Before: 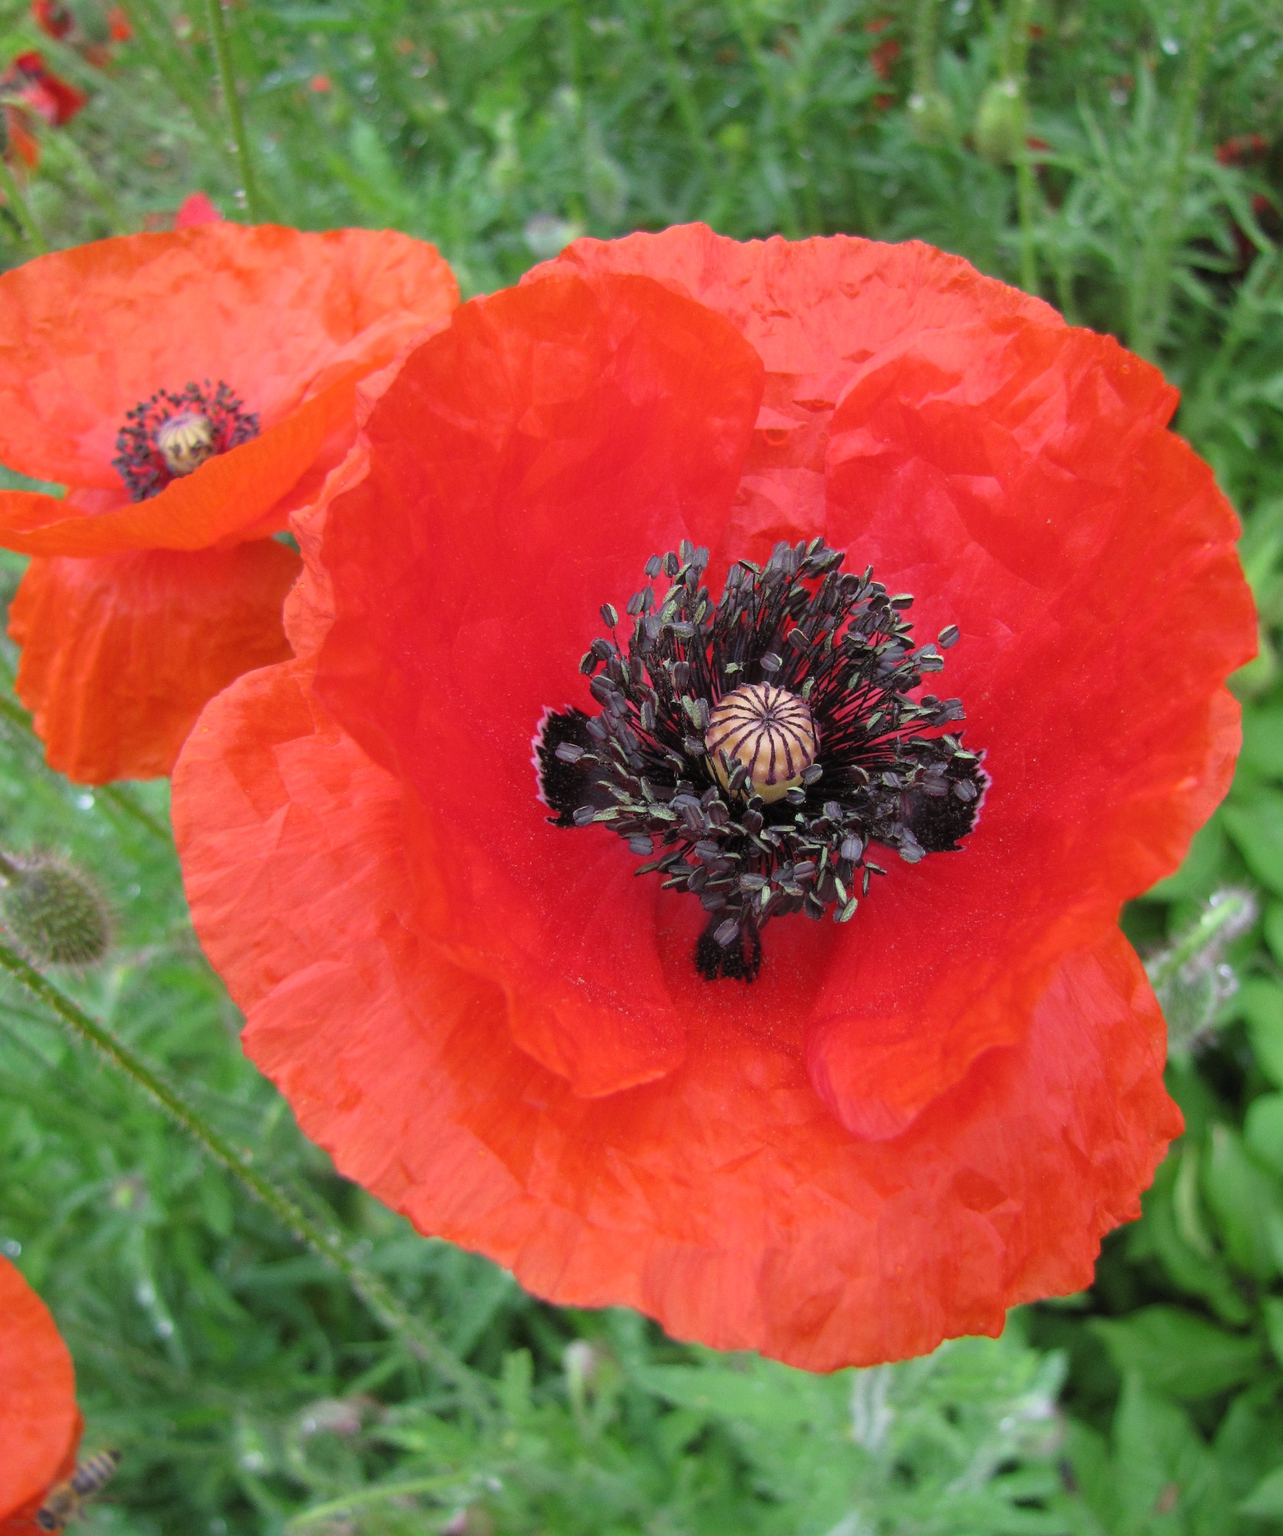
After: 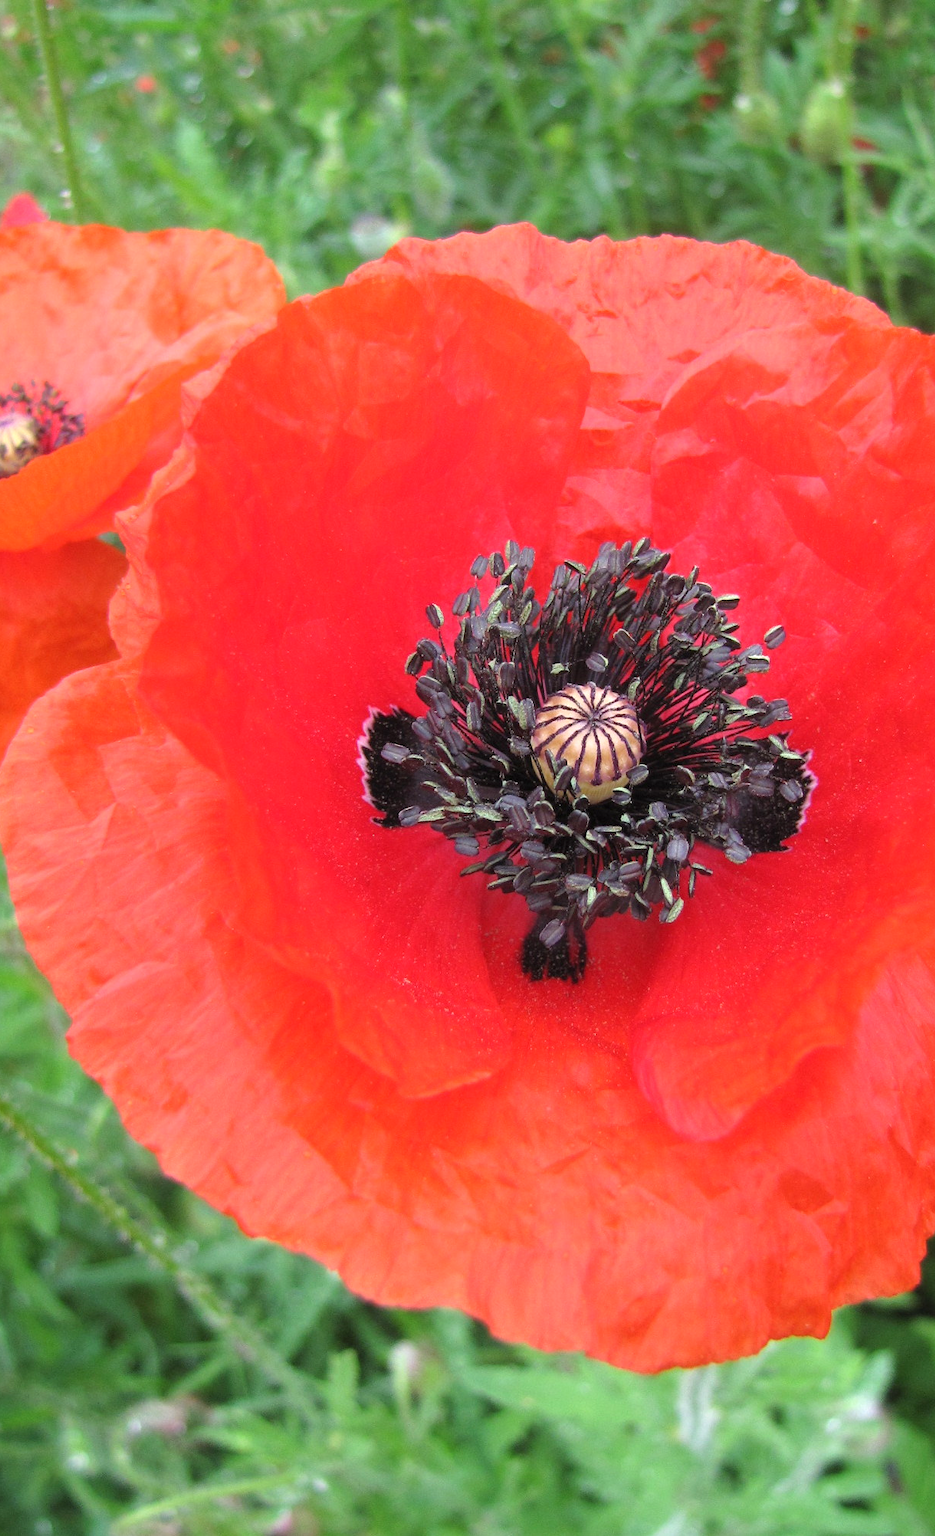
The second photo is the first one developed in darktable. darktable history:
exposure: black level correction 0, exposure 0.499 EV, compensate highlight preservation false
crop: left 13.655%, top 0%, right 13.497%
